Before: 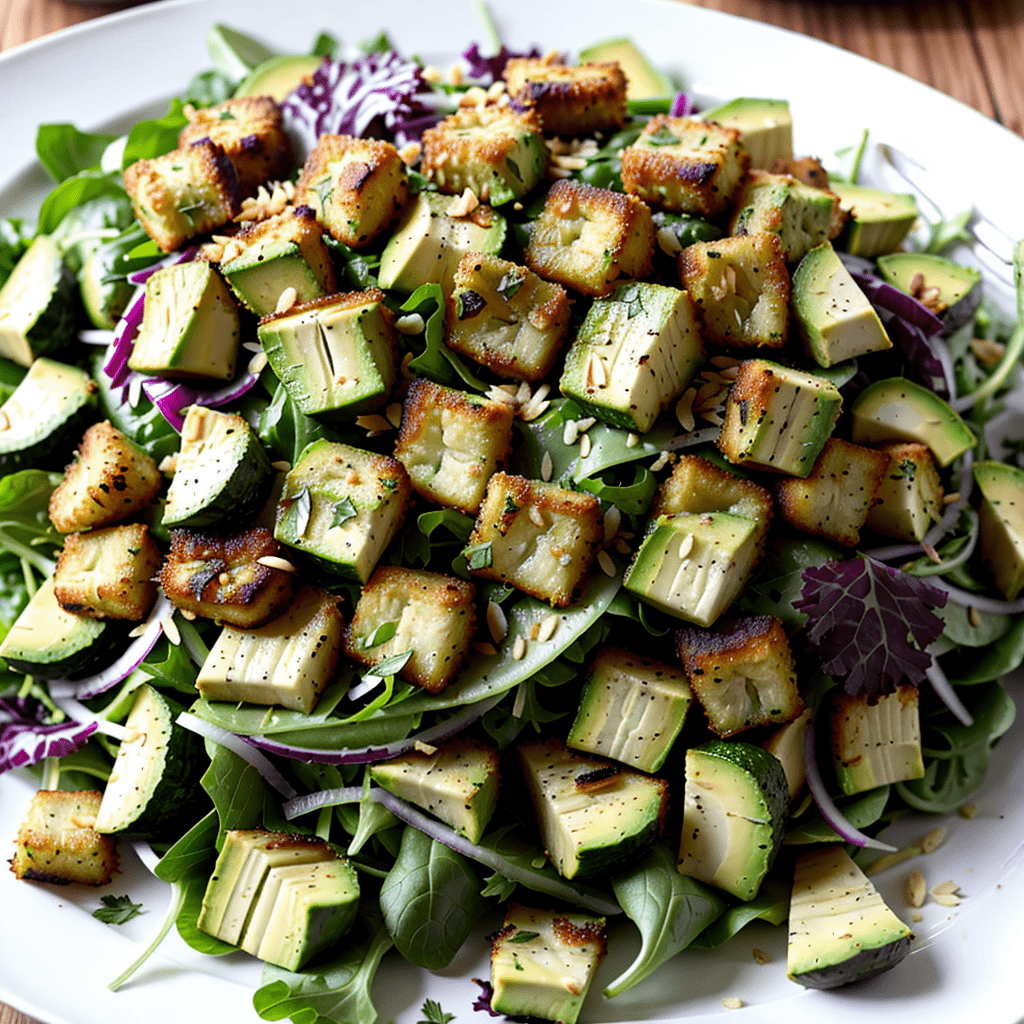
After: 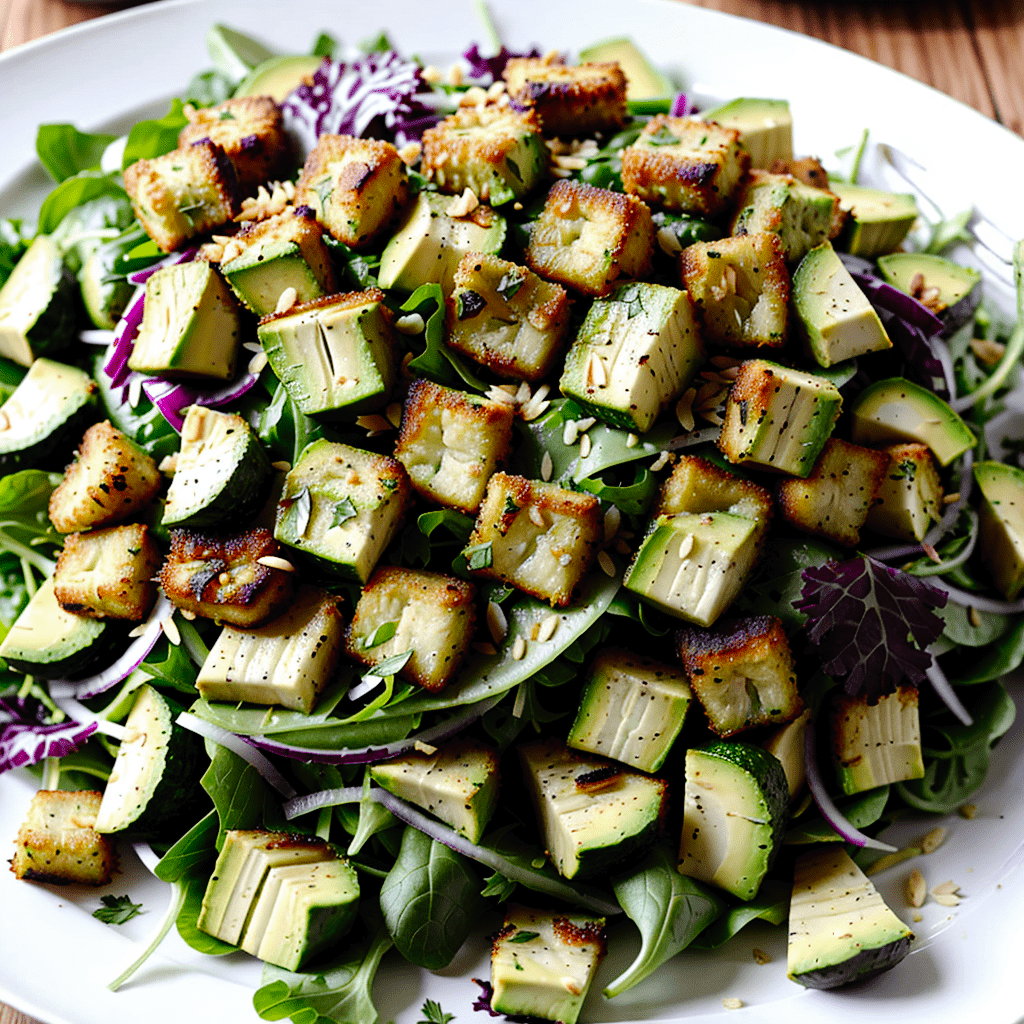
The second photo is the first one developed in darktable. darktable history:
tone curve: curves: ch0 [(0, 0) (0.003, 0.016) (0.011, 0.015) (0.025, 0.017) (0.044, 0.026) (0.069, 0.034) (0.1, 0.043) (0.136, 0.068) (0.177, 0.119) (0.224, 0.175) (0.277, 0.251) (0.335, 0.328) (0.399, 0.415) (0.468, 0.499) (0.543, 0.58) (0.623, 0.659) (0.709, 0.731) (0.801, 0.807) (0.898, 0.895) (1, 1)], preserve colors none
